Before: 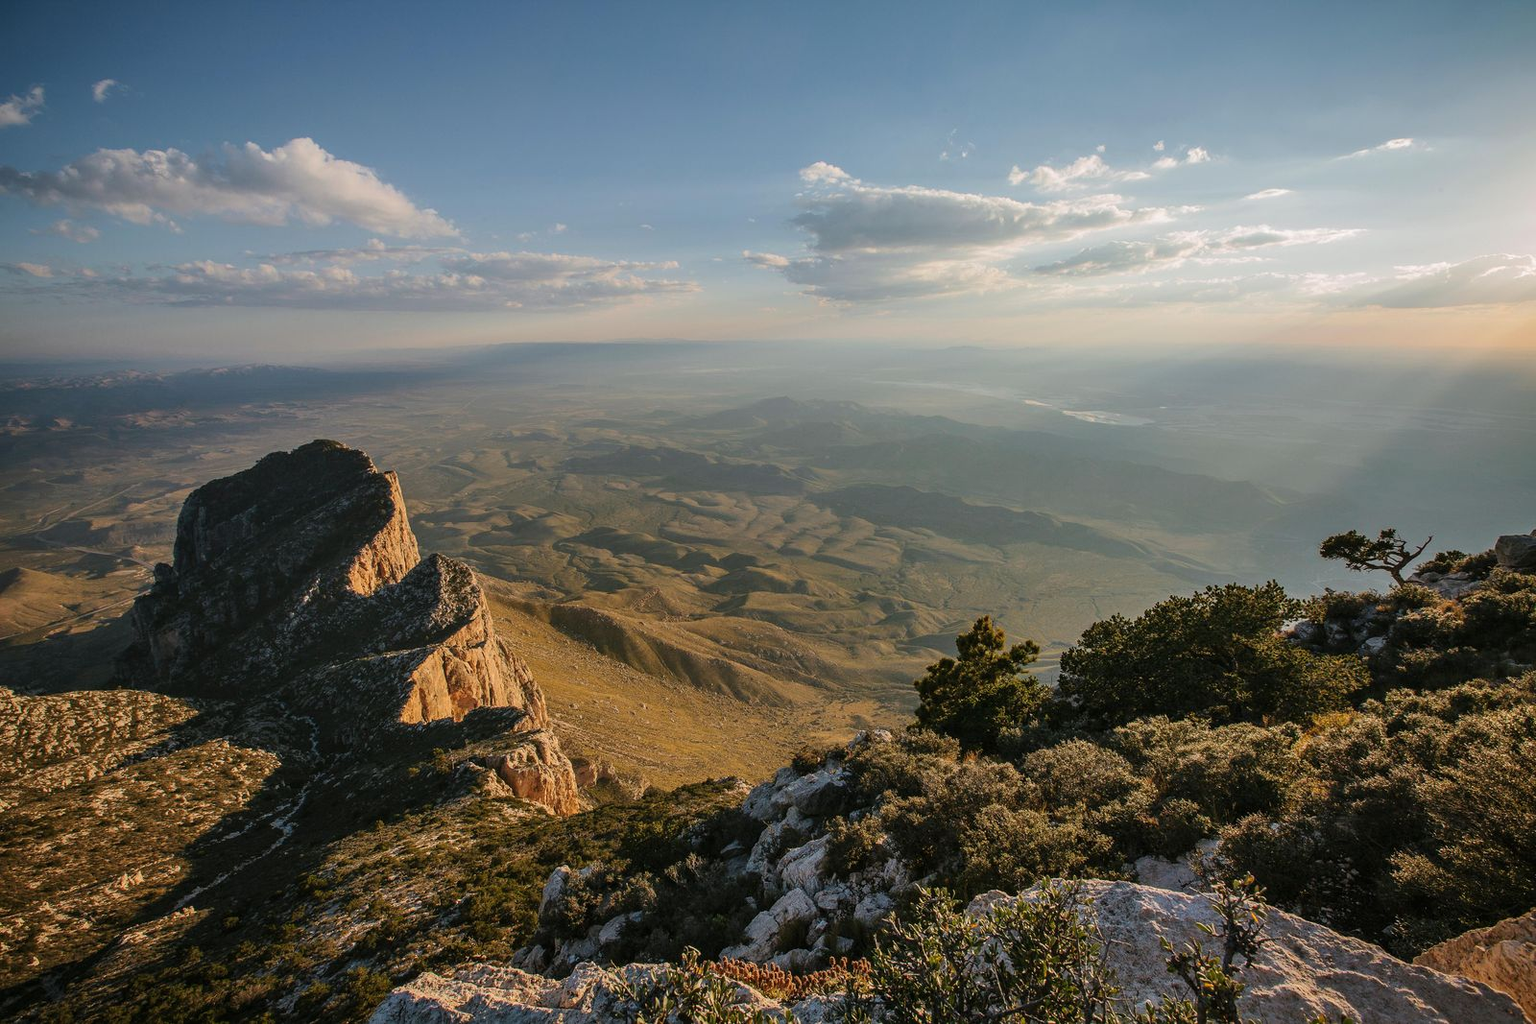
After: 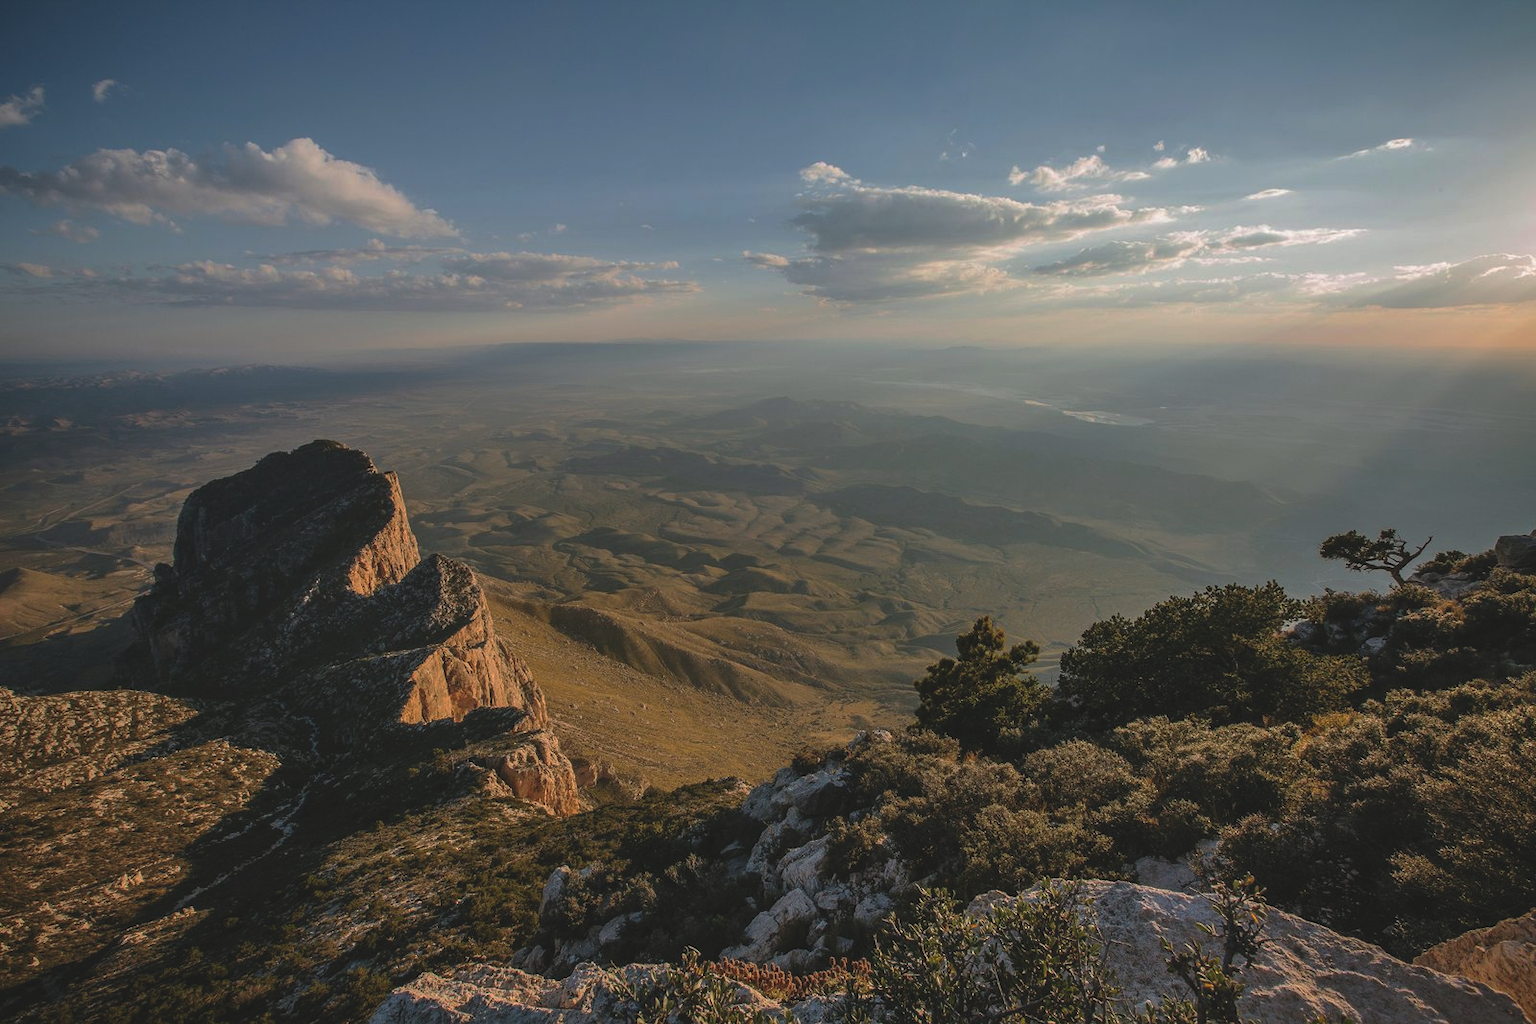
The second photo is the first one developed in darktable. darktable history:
base curve: curves: ch0 [(0, 0) (0.595, 0.418) (1, 1)], preserve colors none
exposure: black level correction -0.015, compensate exposure bias true, compensate highlight preservation false
